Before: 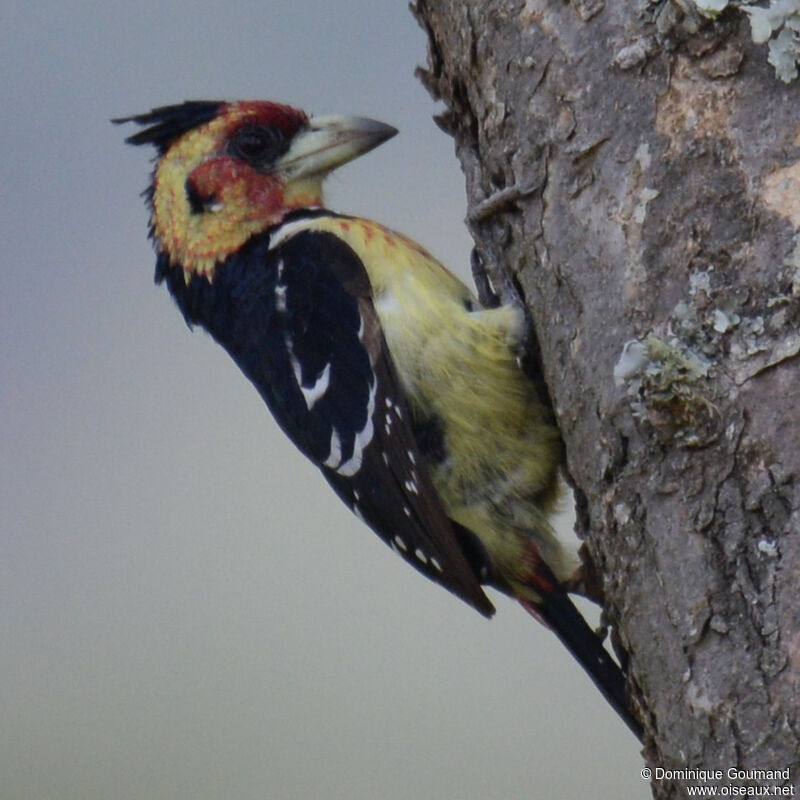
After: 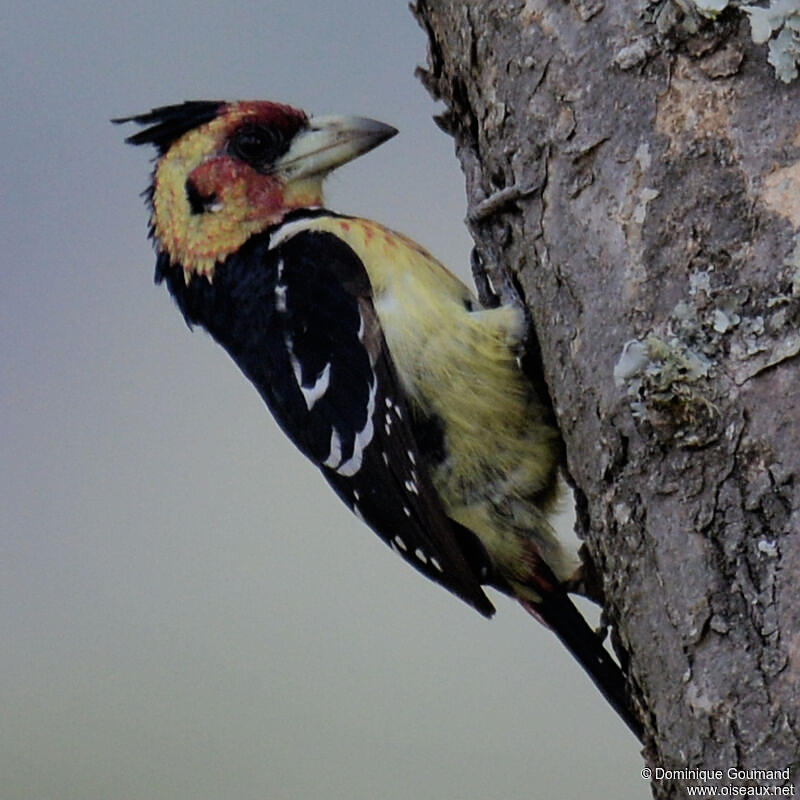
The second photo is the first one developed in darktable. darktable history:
filmic rgb: black relative exposure -7.92 EV, white relative exposure 4.13 EV, threshold 3 EV, hardness 4.02, latitude 51.22%, contrast 1.013, shadows ↔ highlights balance 5.35%, color science v5 (2021), contrast in shadows safe, contrast in highlights safe, enable highlight reconstruction true
sharpen: on, module defaults
